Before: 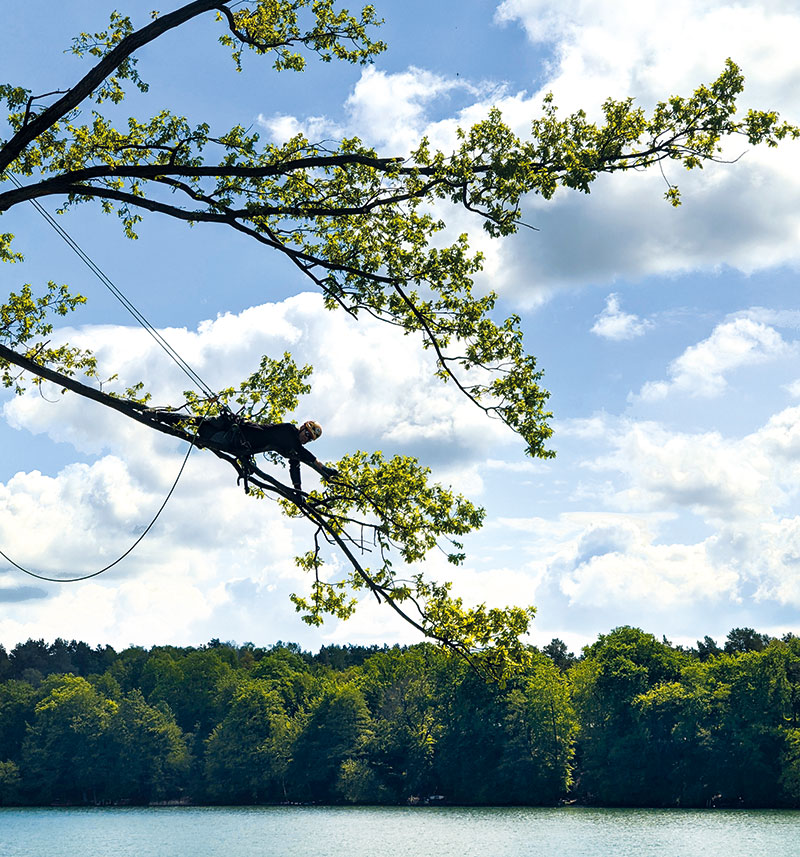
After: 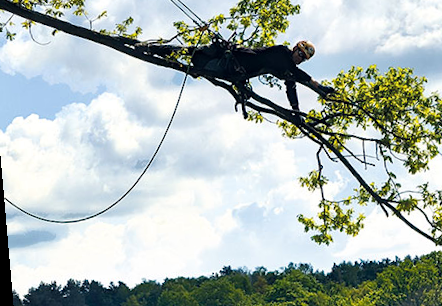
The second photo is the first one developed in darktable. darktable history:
rotate and perspective: rotation -5°, crop left 0.05, crop right 0.952, crop top 0.11, crop bottom 0.89
crop: top 44.483%, right 43.593%, bottom 12.892%
